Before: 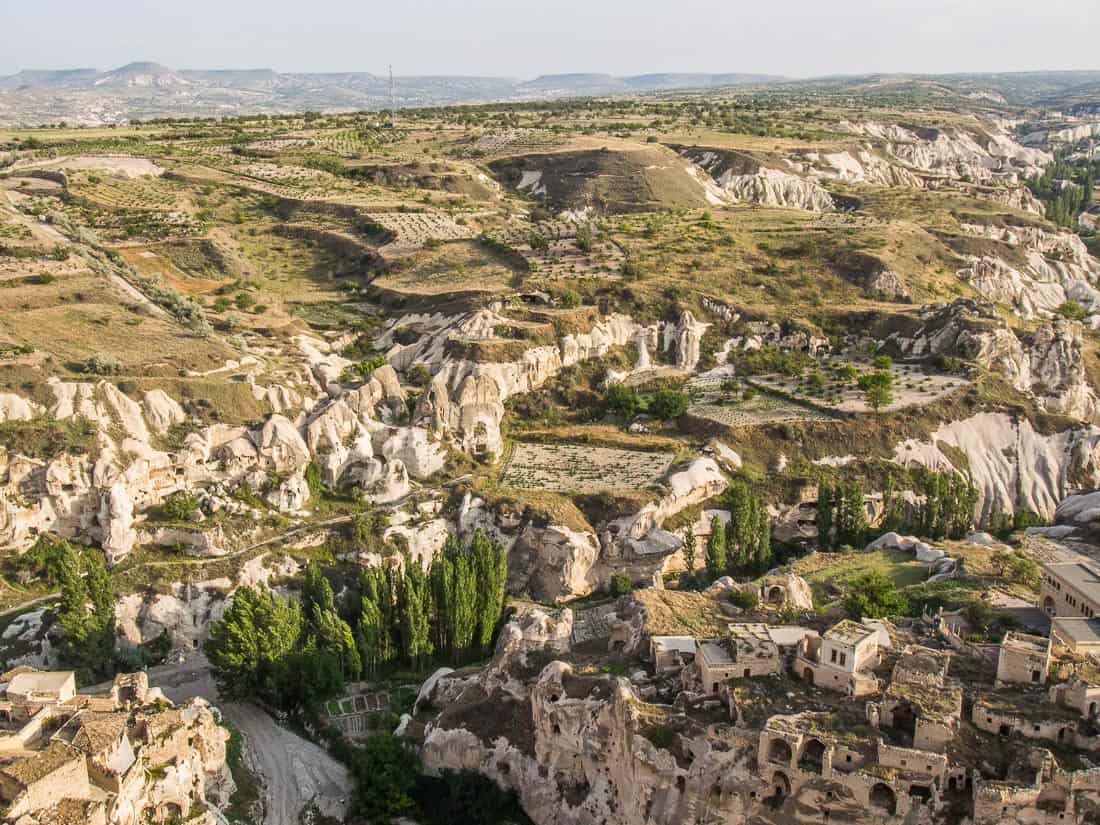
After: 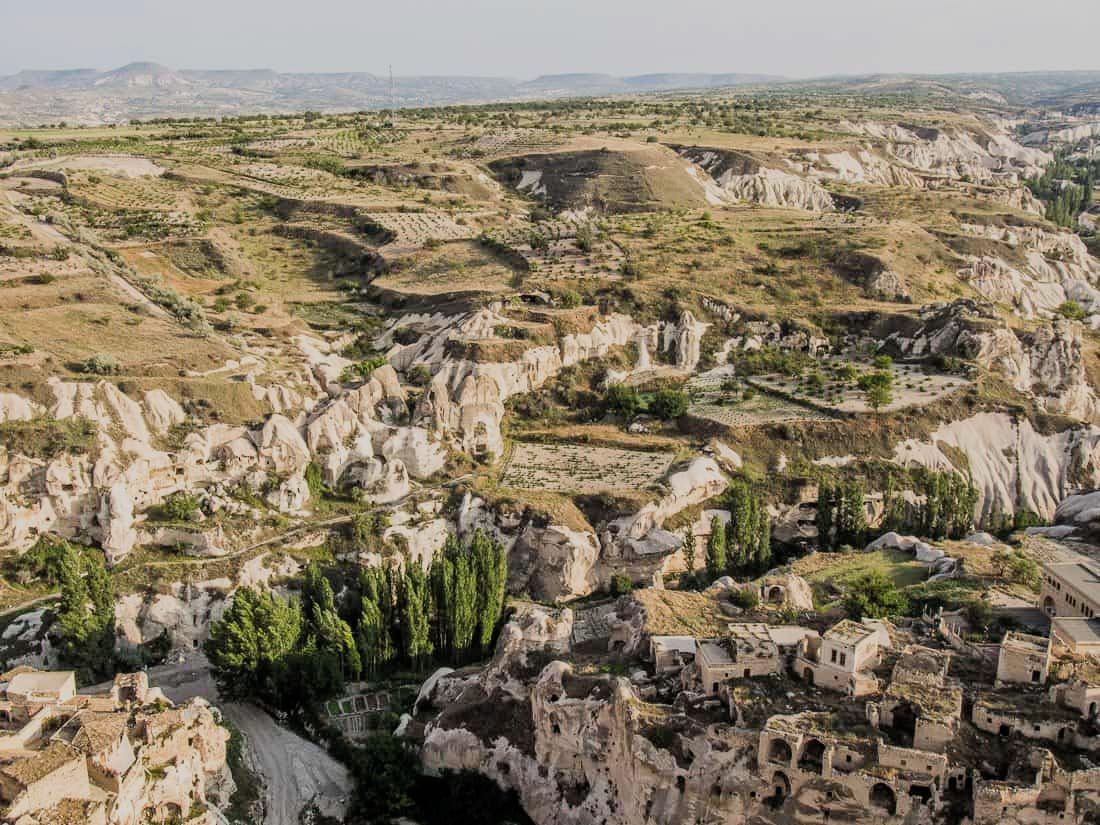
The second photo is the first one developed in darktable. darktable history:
filmic rgb: black relative exposure -7.65 EV, white relative exposure 4.56 EV, hardness 3.61, contrast 1.061, color science v4 (2020), iterations of high-quality reconstruction 0
